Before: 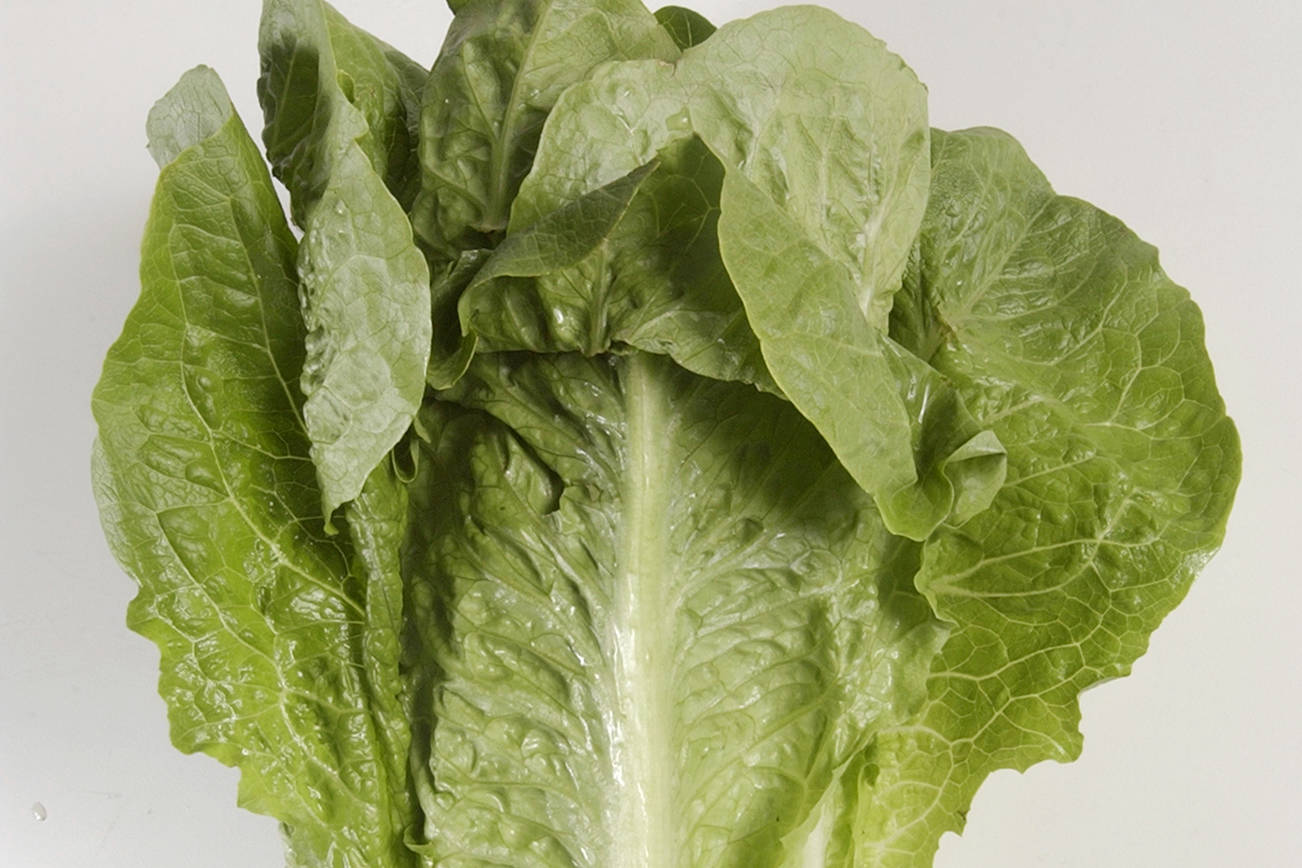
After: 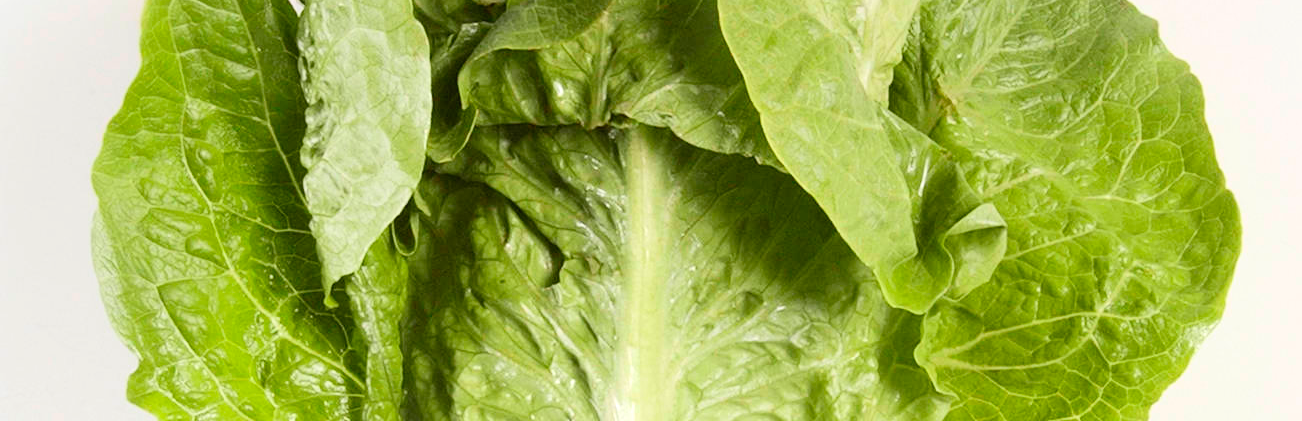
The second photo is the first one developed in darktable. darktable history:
contrast brightness saturation: contrast 0.197, brightness 0.161, saturation 0.223
exposure: exposure 0.248 EV, compensate exposure bias true, compensate highlight preservation false
crop and rotate: top 26.17%, bottom 25.322%
